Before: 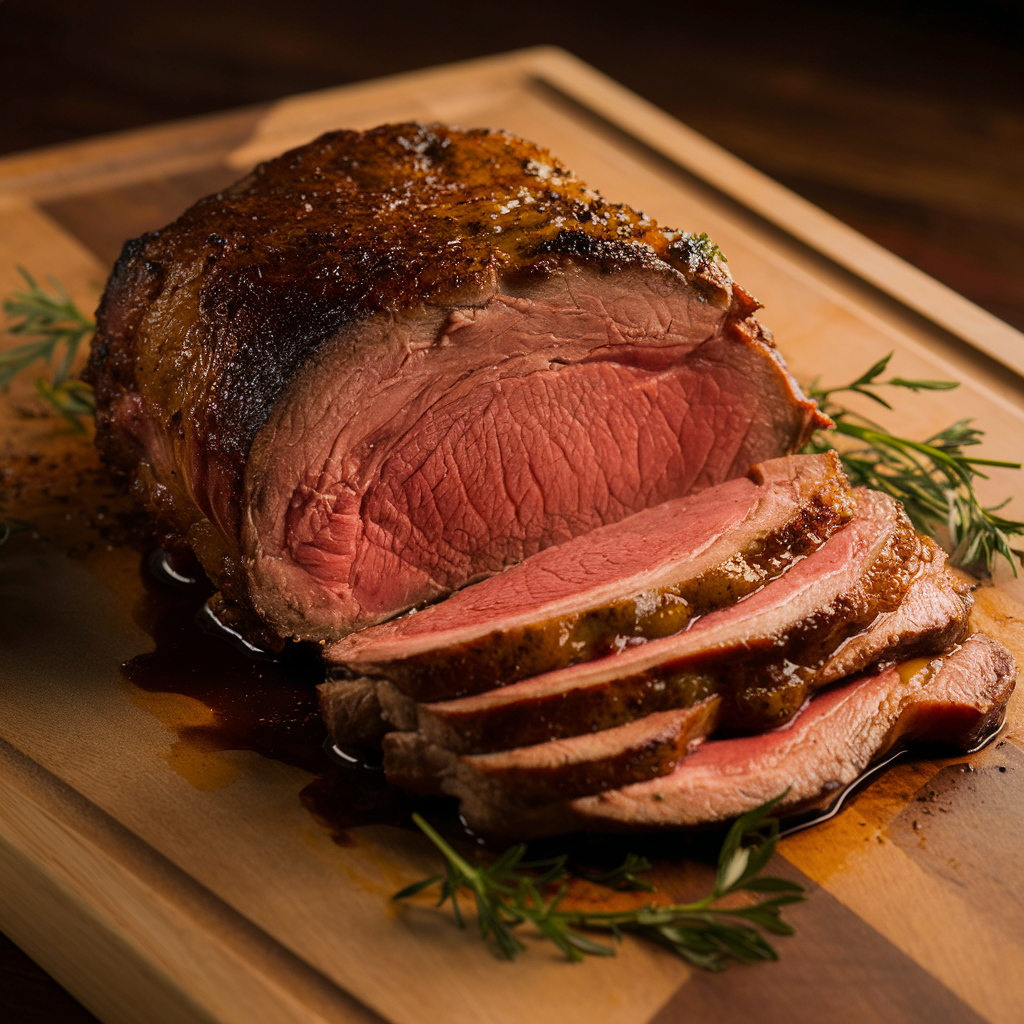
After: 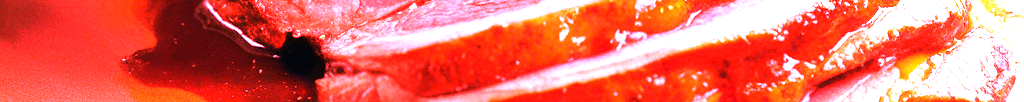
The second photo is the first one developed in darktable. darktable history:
crop and rotate: top 59.084%, bottom 30.916%
exposure: black level correction 0, exposure 2.138 EV, compensate exposure bias true, compensate highlight preservation false
white balance: red 4.26, blue 1.802
